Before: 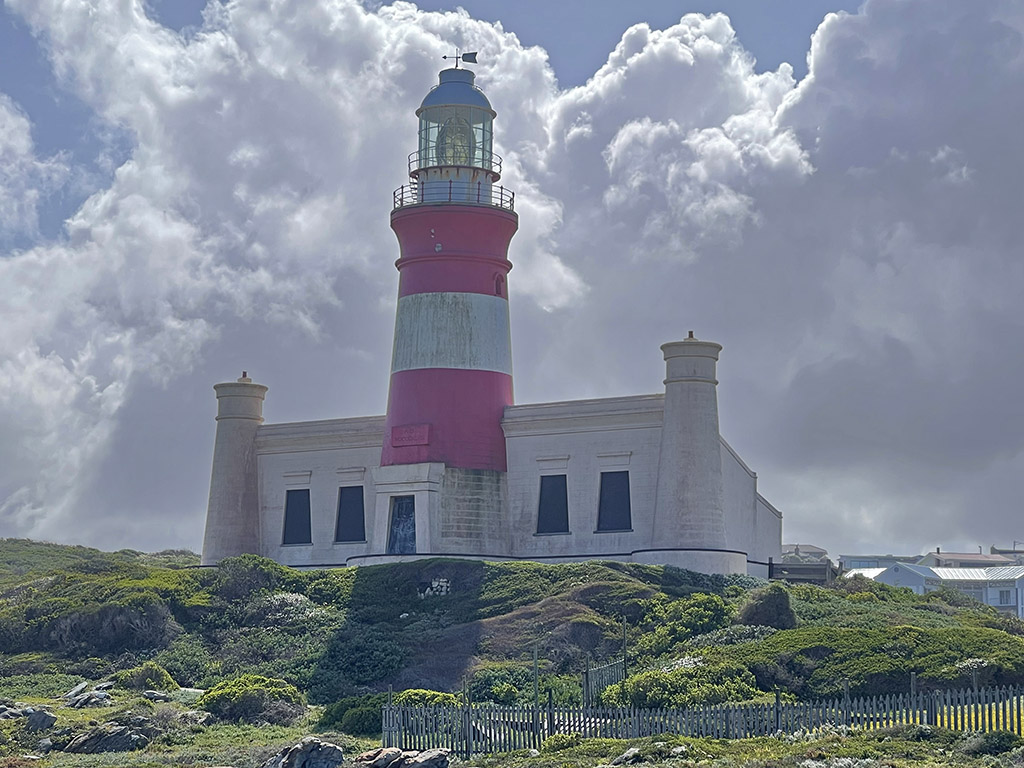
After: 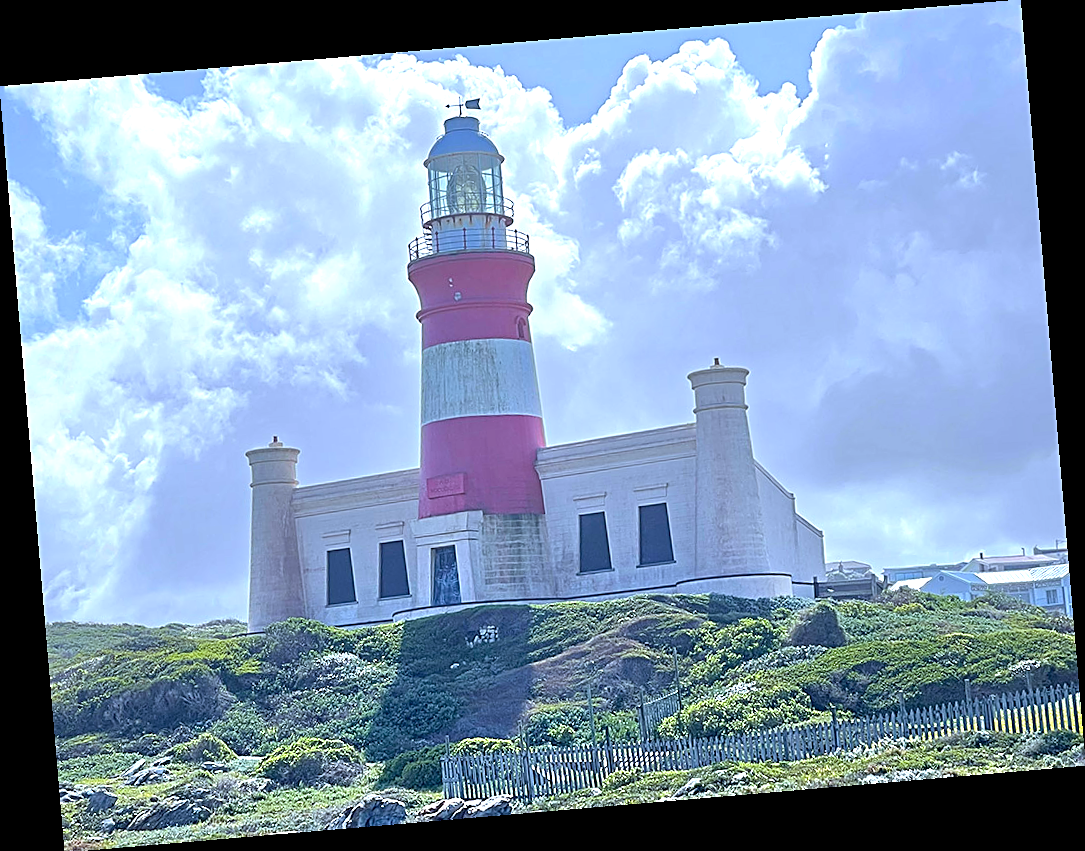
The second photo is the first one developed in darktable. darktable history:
tone equalizer: on, module defaults
rotate and perspective: rotation -4.86°, automatic cropping off
white balance: red 0.926, green 1.003, blue 1.133
exposure: black level correction 0.001, exposure 0.955 EV, compensate exposure bias true, compensate highlight preservation false
sharpen: on, module defaults
